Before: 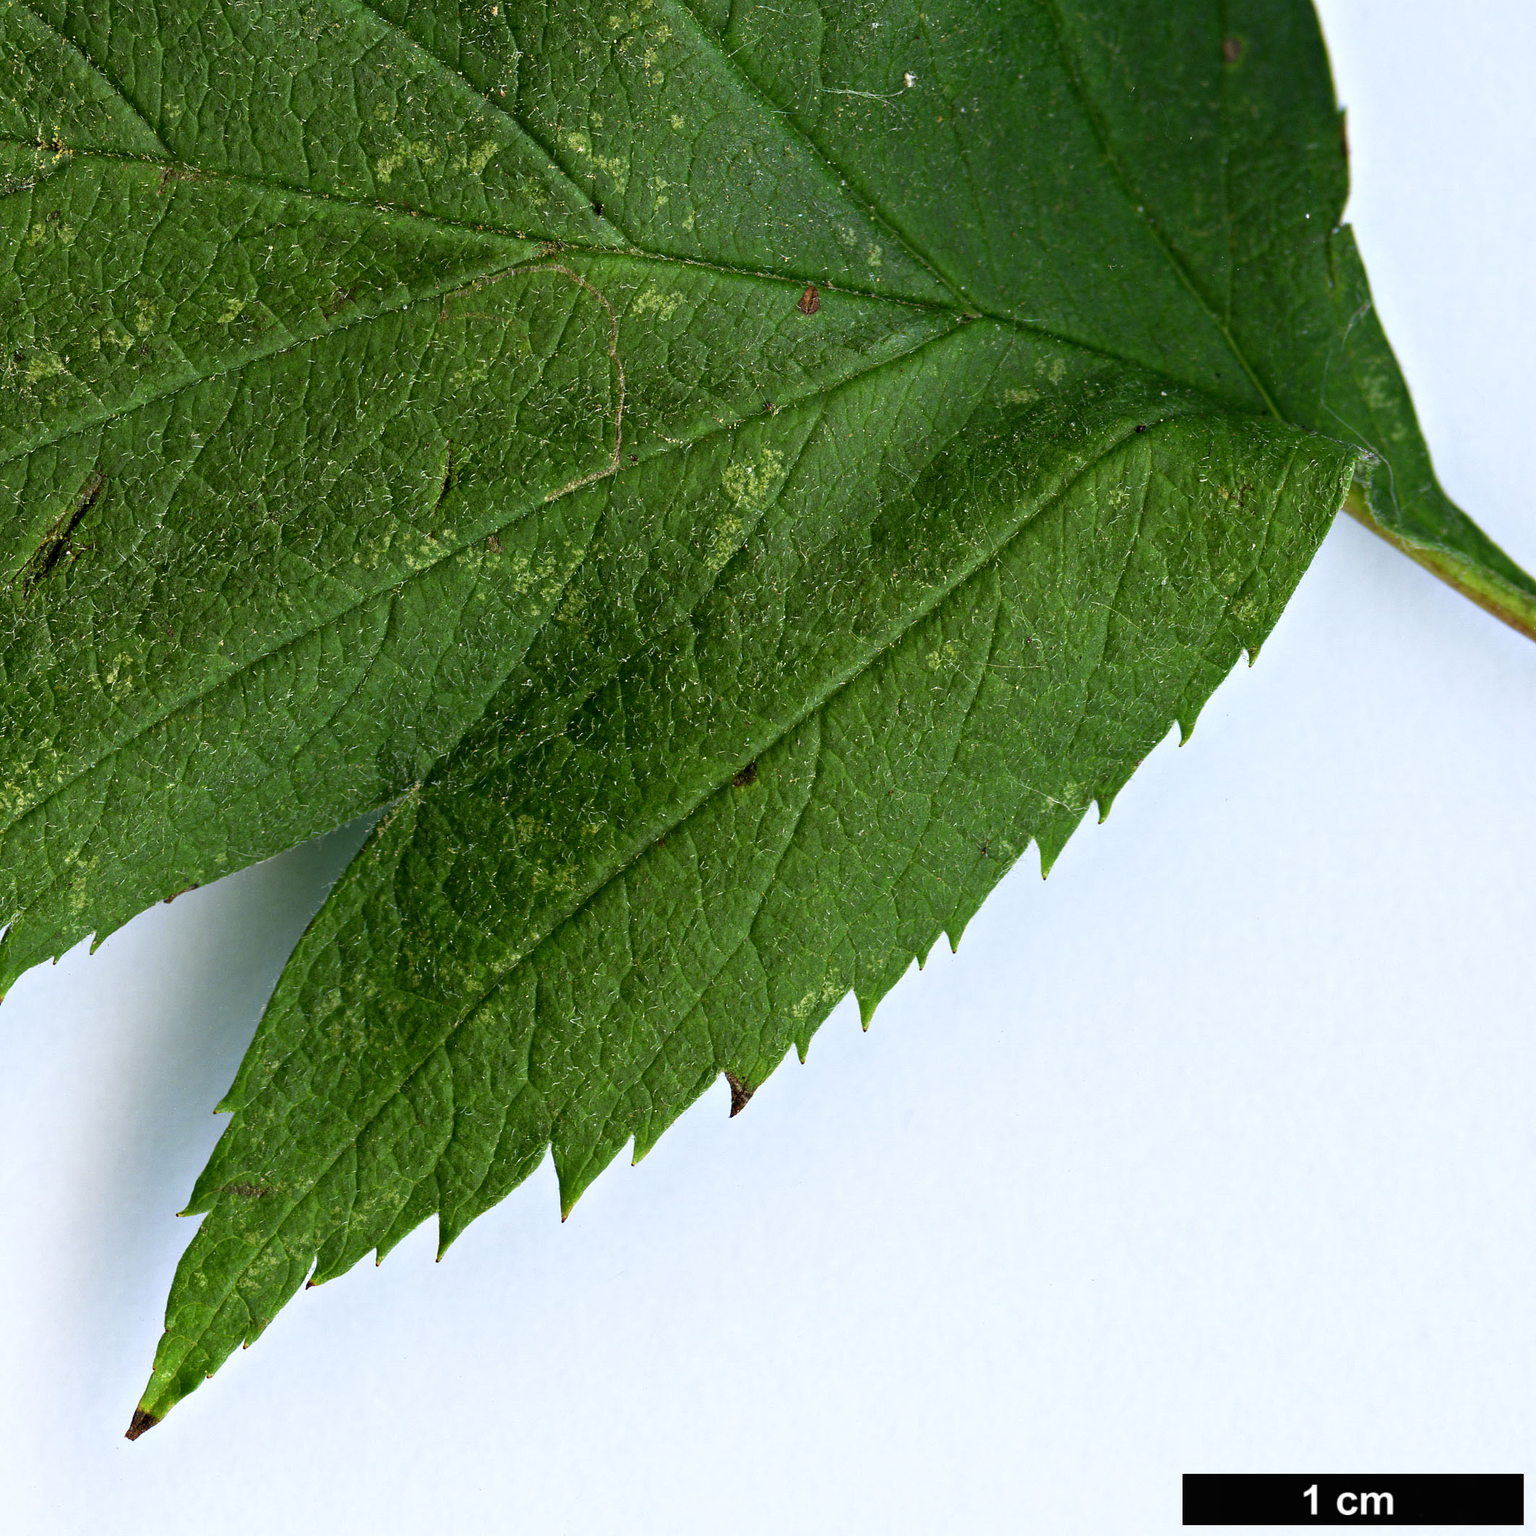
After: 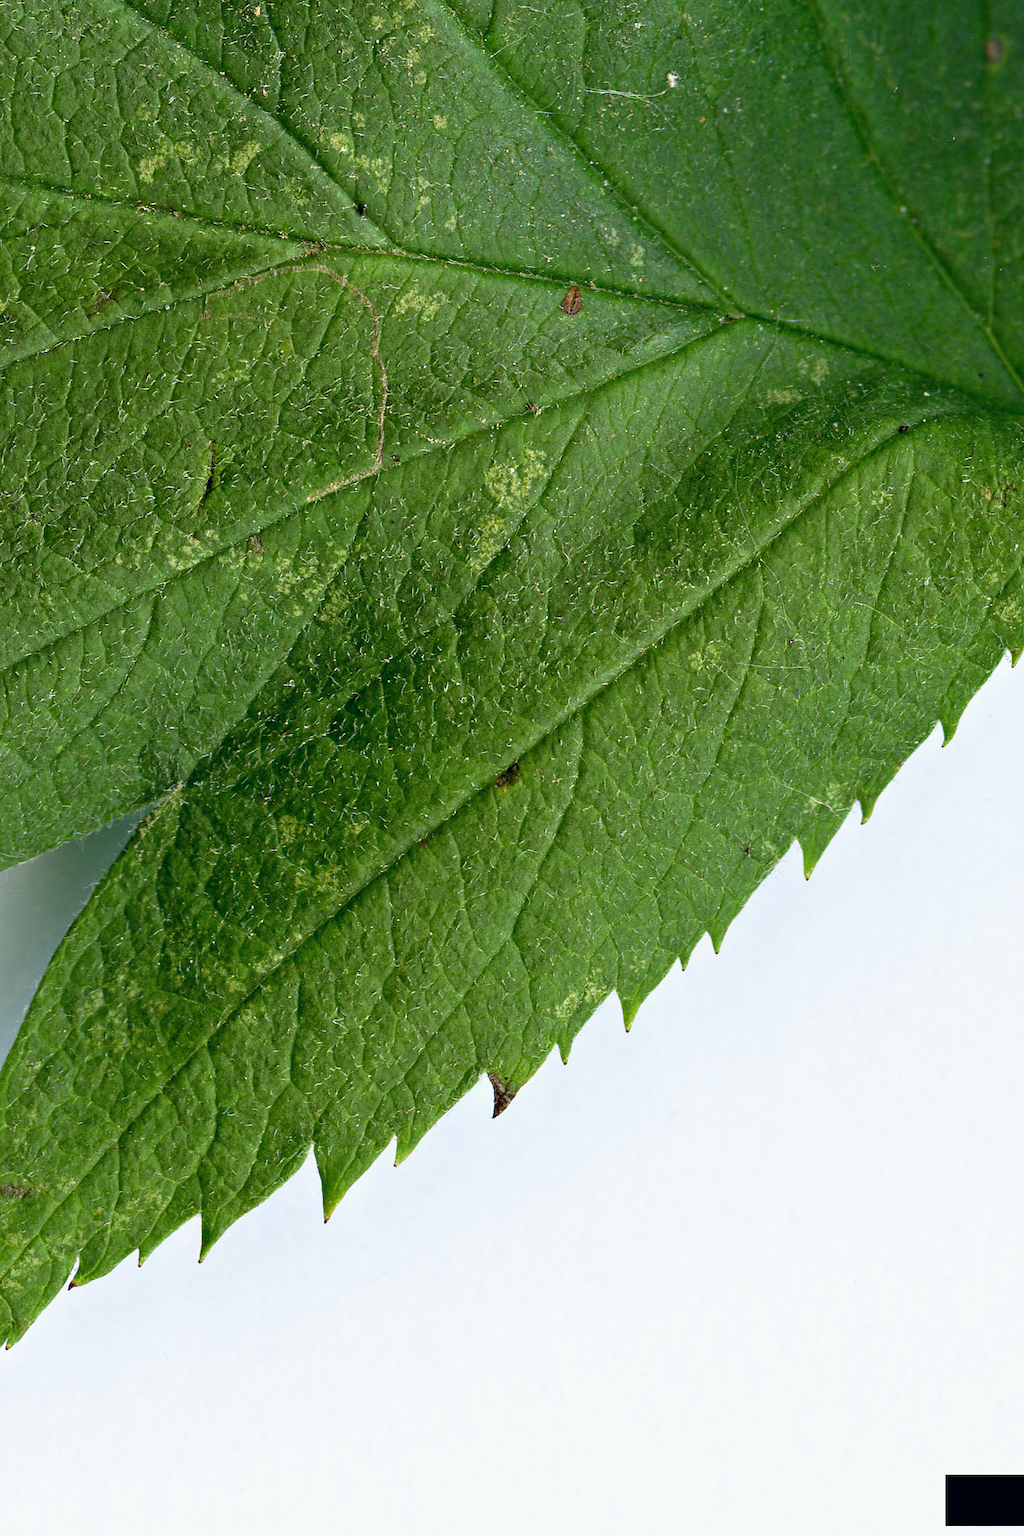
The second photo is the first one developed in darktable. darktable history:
crop and rotate: left 15.515%, right 17.807%
color correction: highlights a* 0.37, highlights b* 2.67, shadows a* -1.36, shadows b* -4.17
